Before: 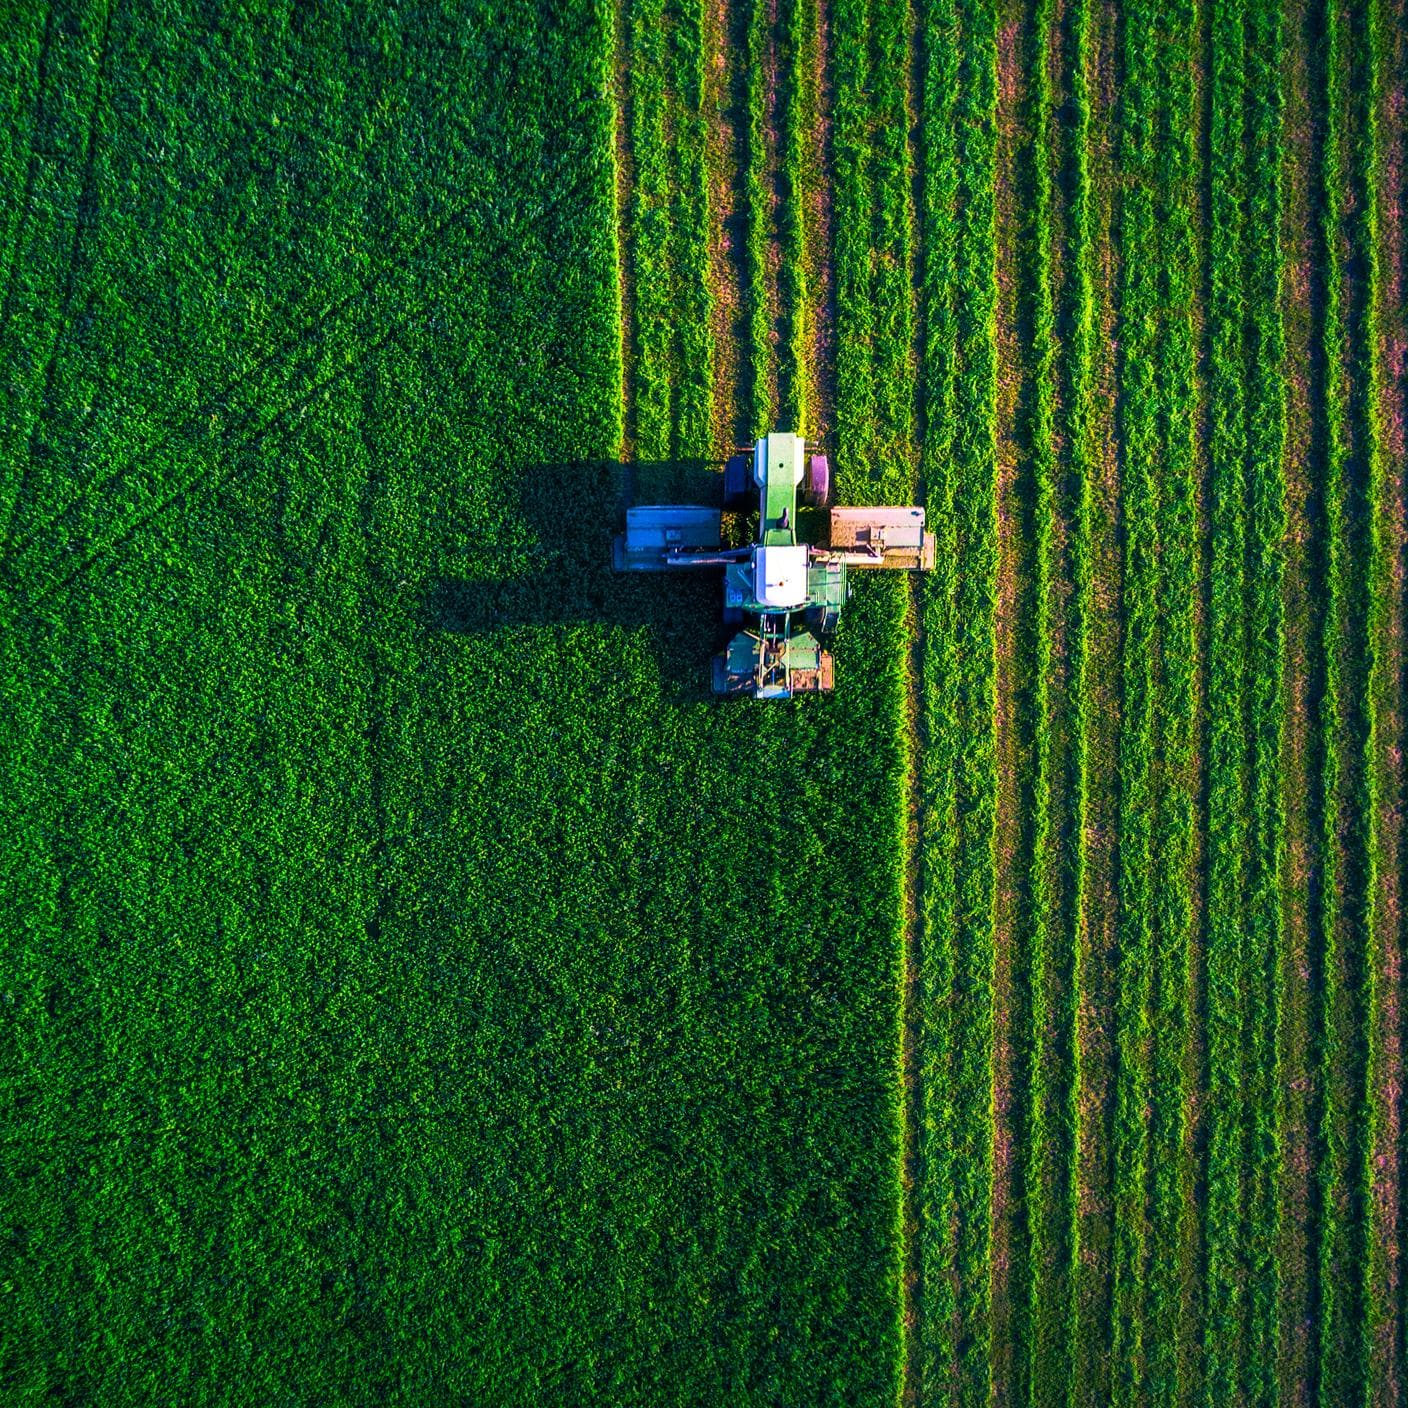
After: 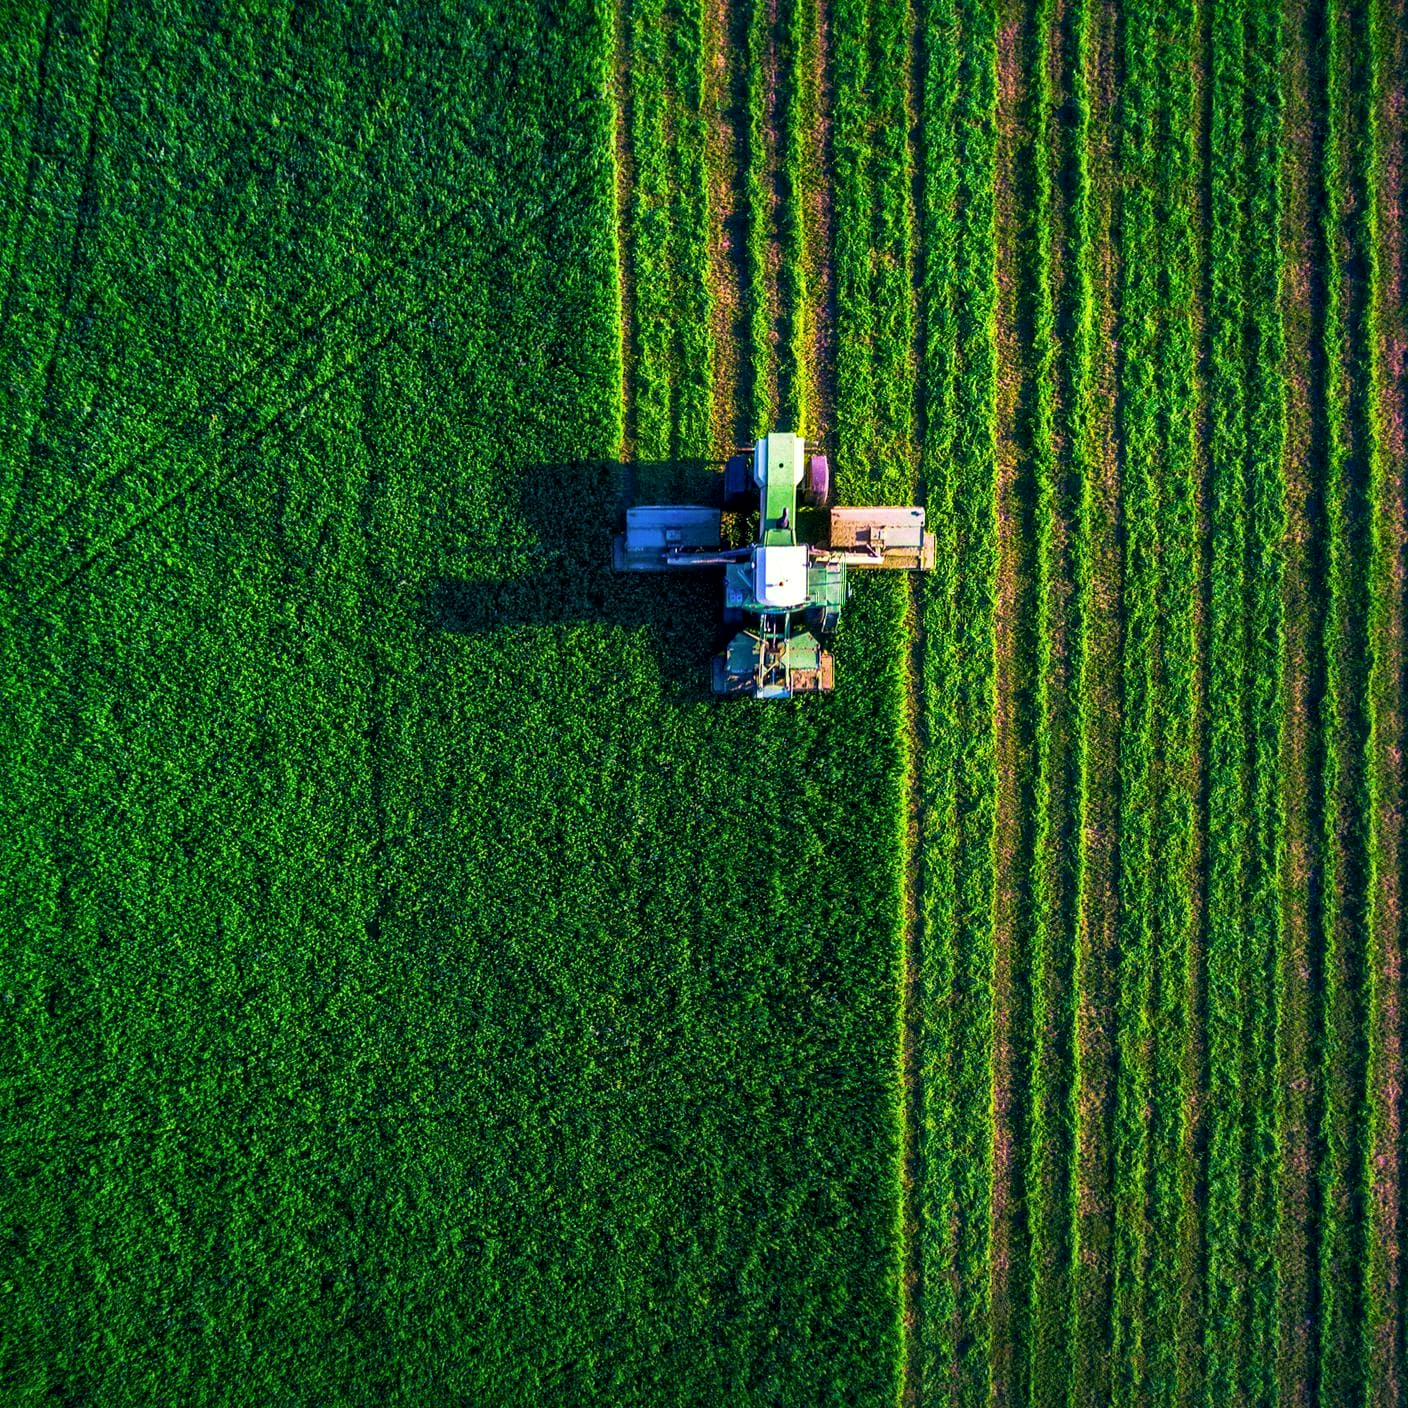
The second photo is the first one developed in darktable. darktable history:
haze removal: adaptive false
local contrast: mode bilateral grid, contrast 21, coarseness 50, detail 132%, midtone range 0.2
color correction: highlights a* -4.78, highlights b* 5.04, saturation 0.956
